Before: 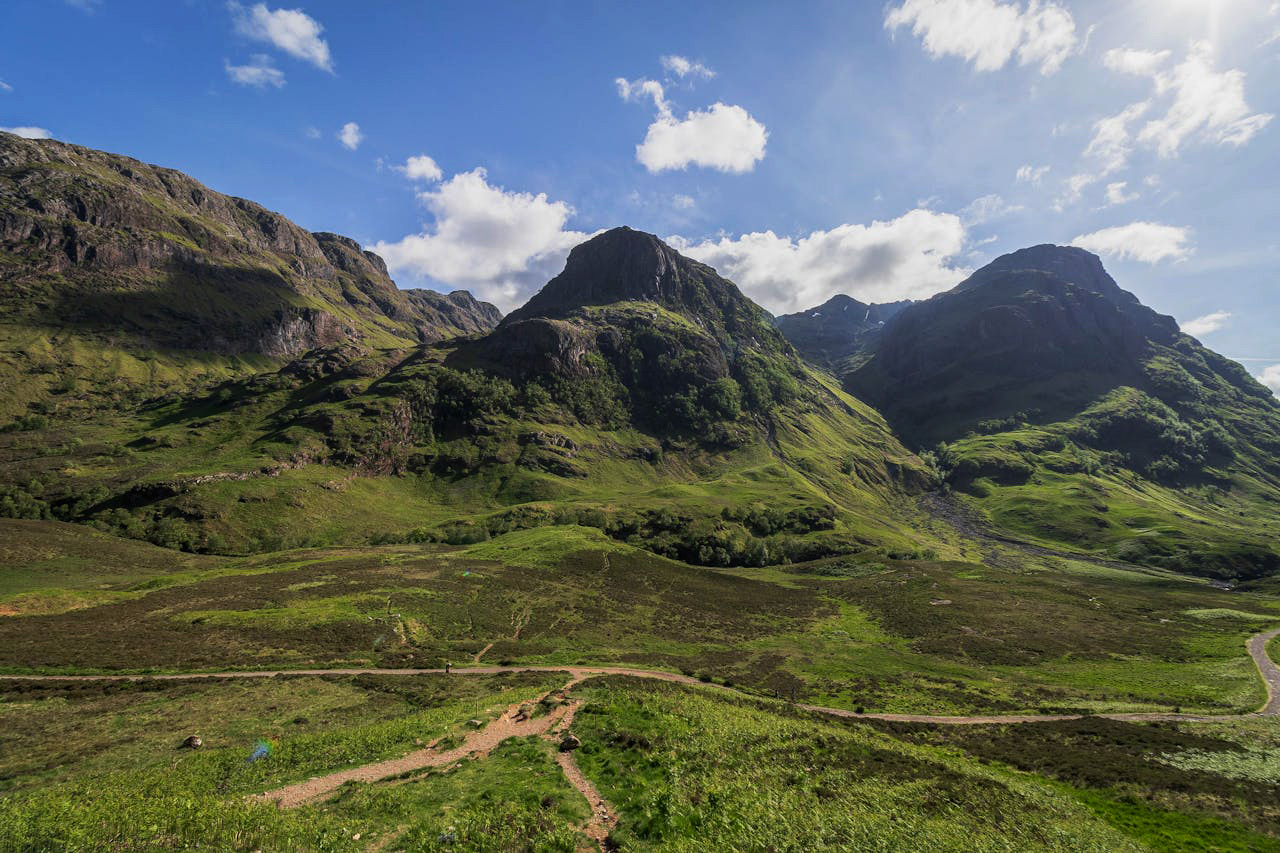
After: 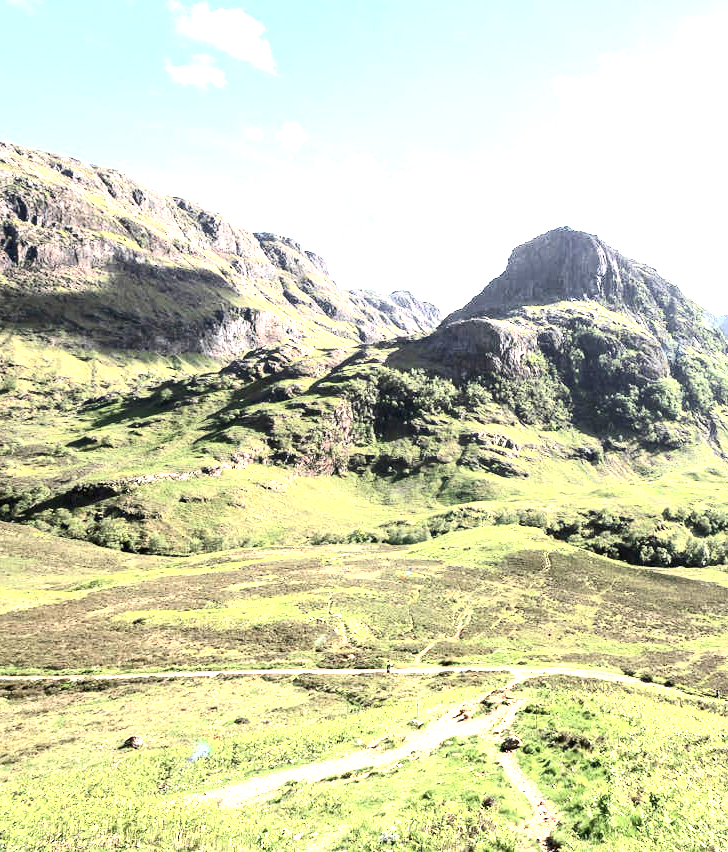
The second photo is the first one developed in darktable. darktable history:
contrast brightness saturation: contrast 0.251, saturation -0.325
exposure: exposure 2.938 EV, compensate exposure bias true, compensate highlight preservation false
crop: left 4.641%, right 38.482%
